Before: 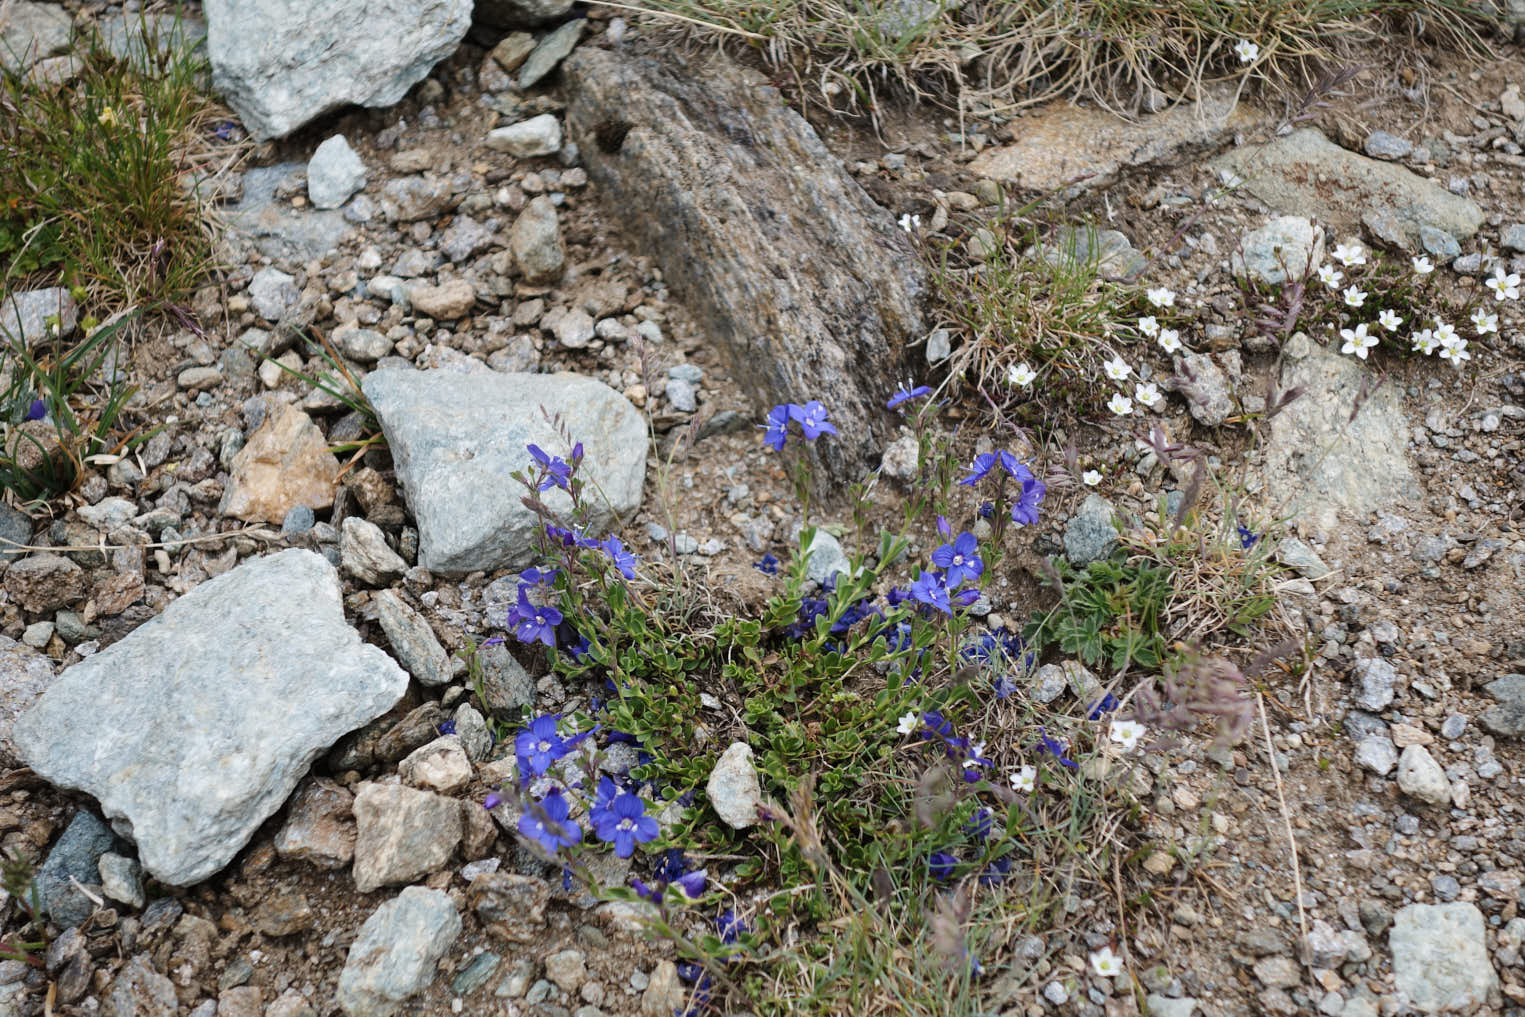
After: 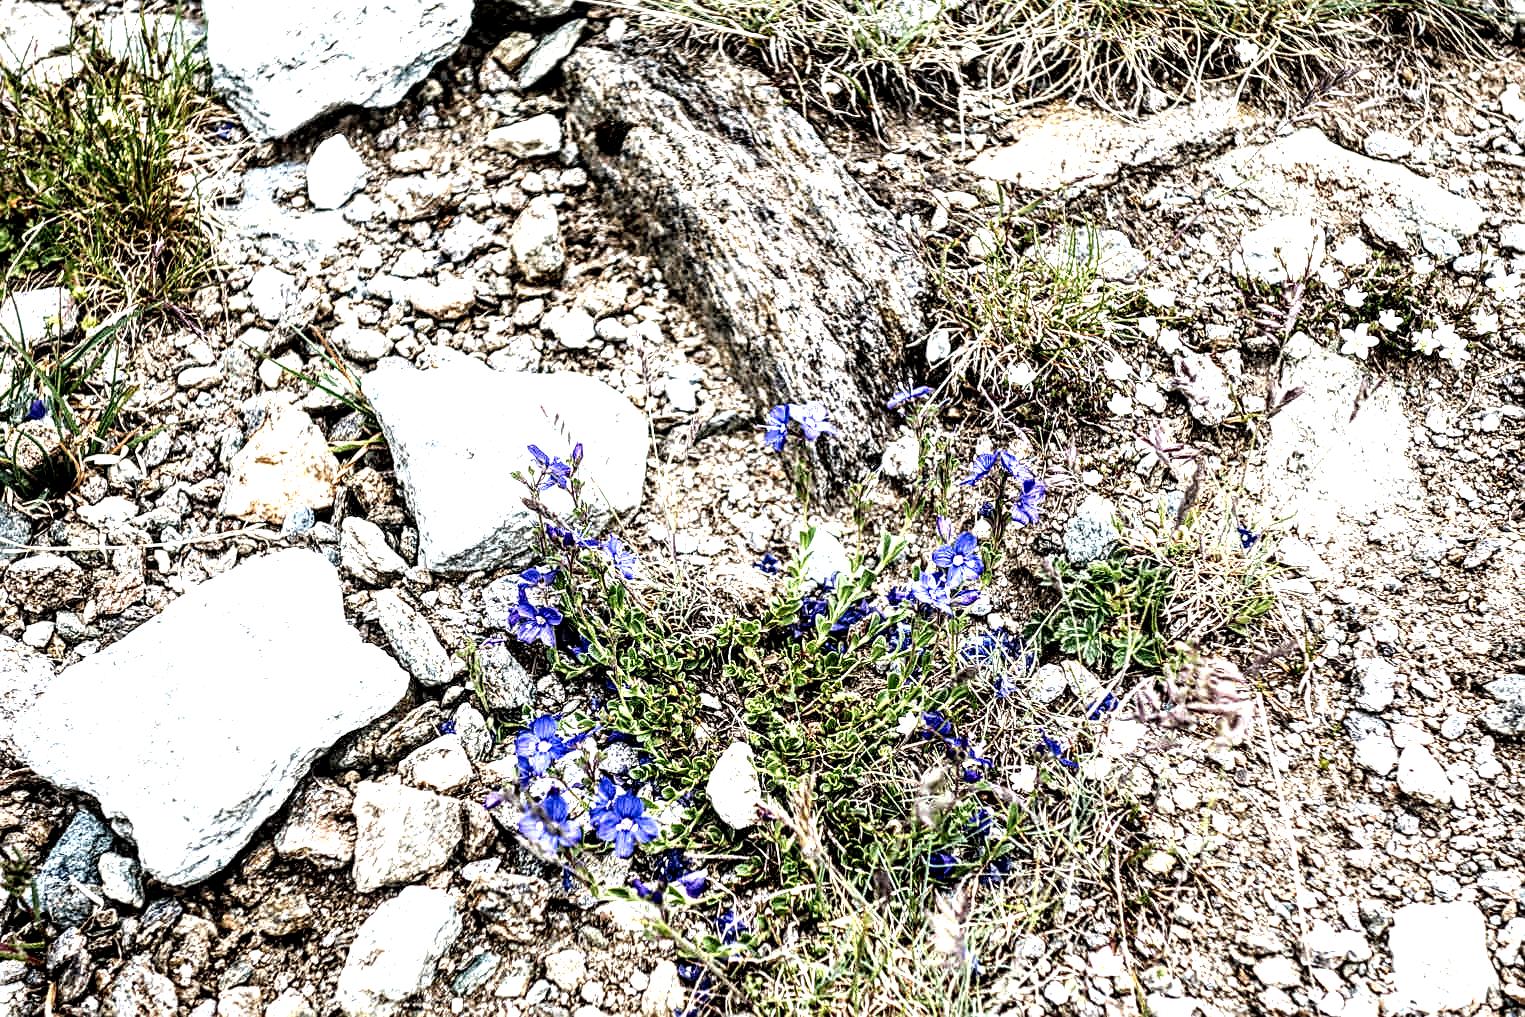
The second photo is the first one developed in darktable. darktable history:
local contrast: highlights 117%, shadows 44%, detail 295%
sharpen: amount 0.47
exposure: exposure 1.251 EV, compensate highlight preservation false
